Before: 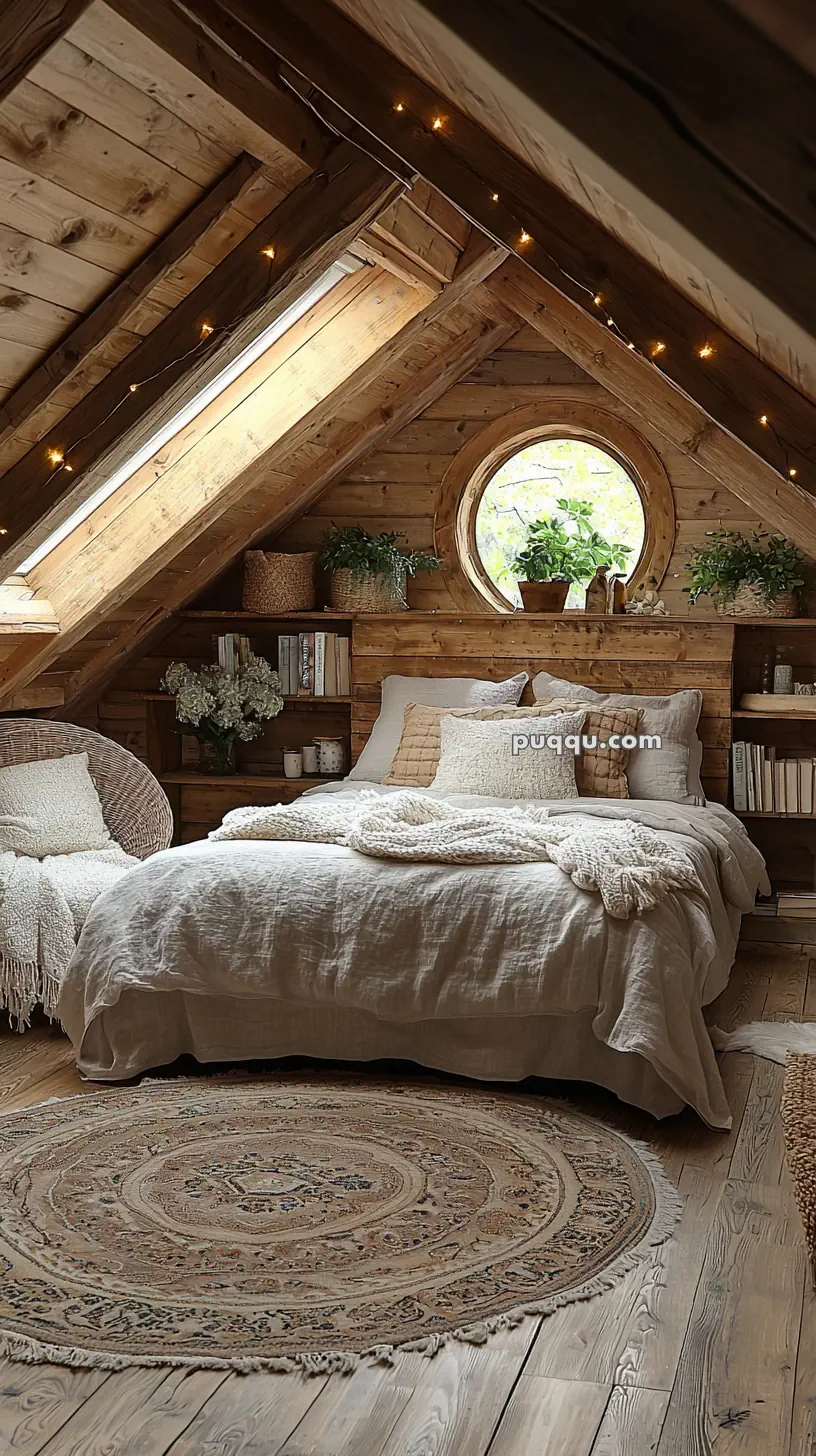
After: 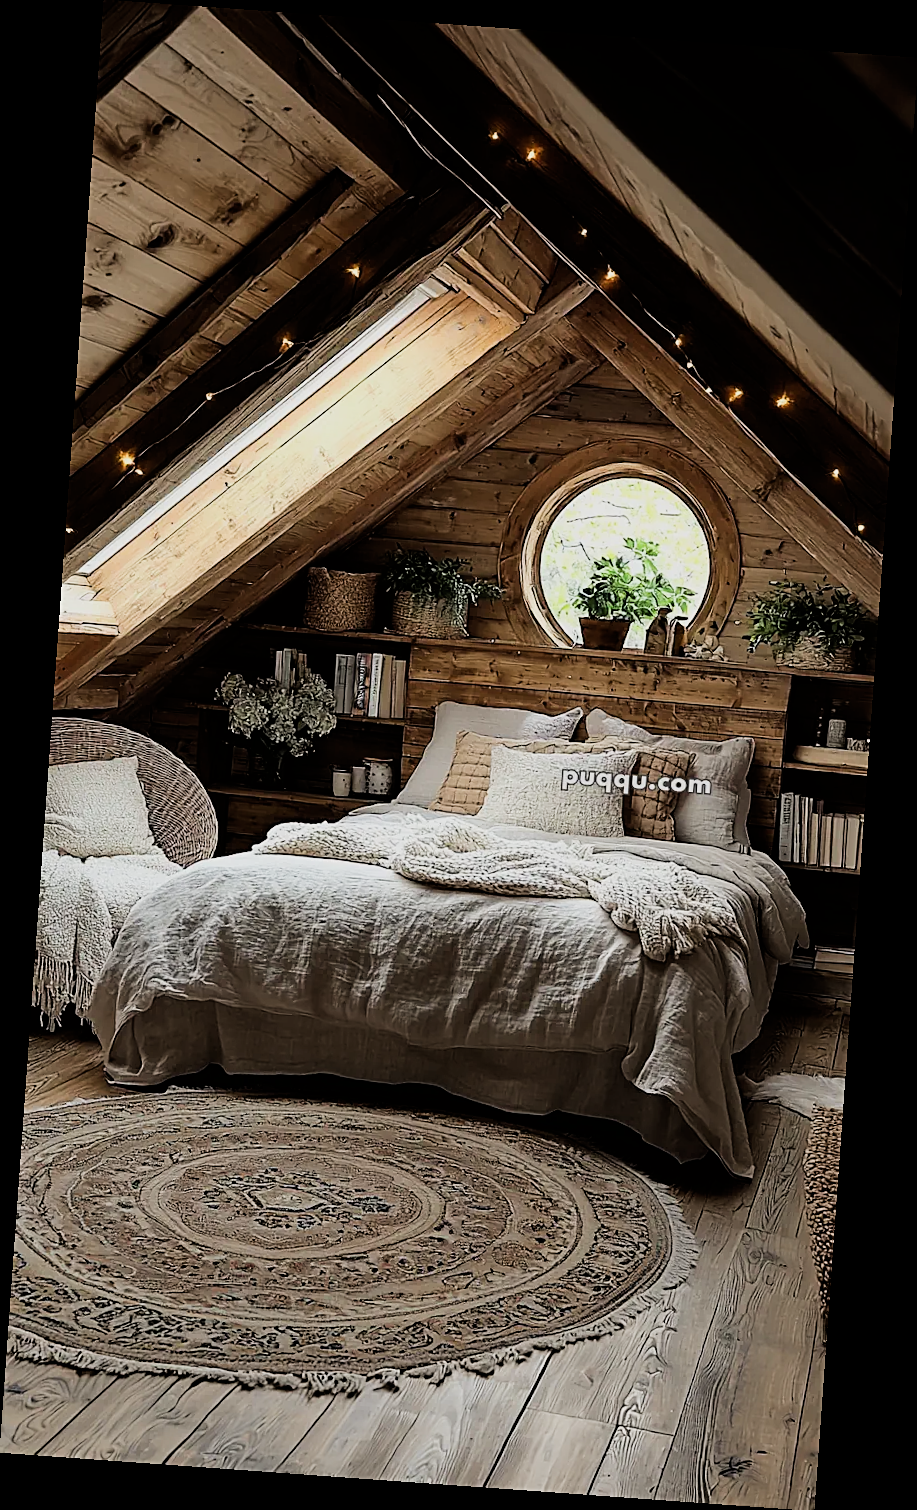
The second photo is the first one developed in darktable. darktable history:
rotate and perspective: rotation 4.1°, automatic cropping off
filmic rgb: black relative exposure -5 EV, hardness 2.88, contrast 1.3, highlights saturation mix -30%
white balance: emerald 1
sharpen: on, module defaults
